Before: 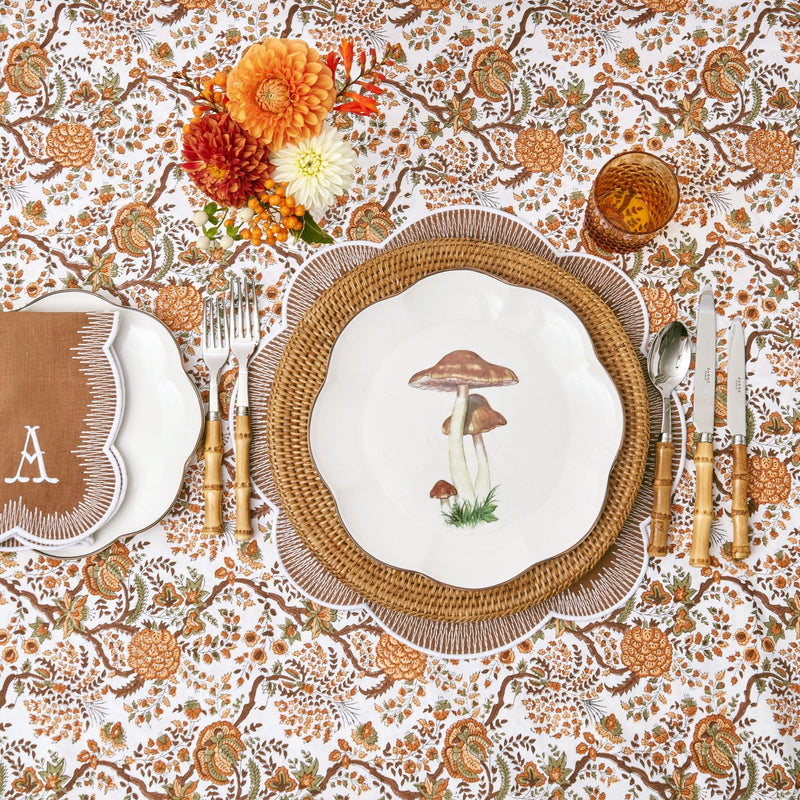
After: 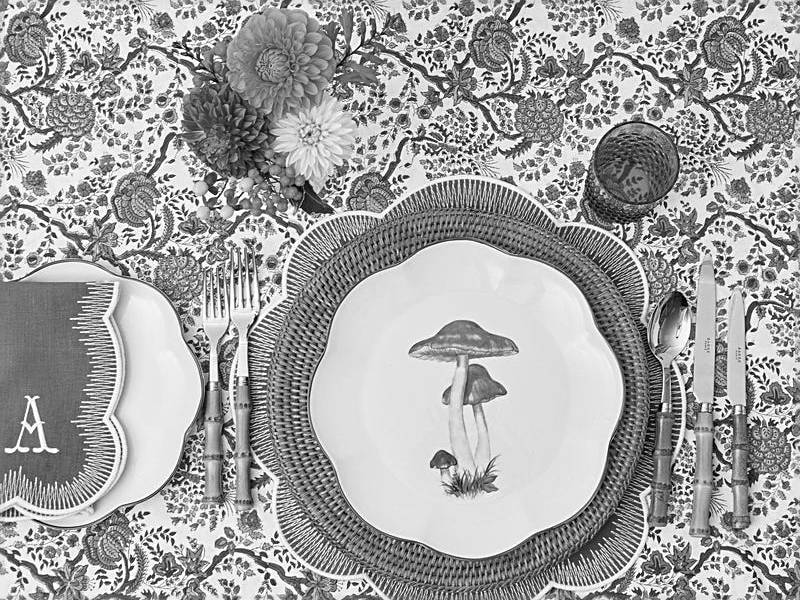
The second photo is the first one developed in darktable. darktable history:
sharpen: on, module defaults
color calibration: output gray [0.246, 0.254, 0.501, 0], gray › normalize channels true, illuminant same as pipeline (D50), adaptation XYZ, x 0.346, y 0.359, gamut compression 0
crop: top 3.857%, bottom 21.132%
